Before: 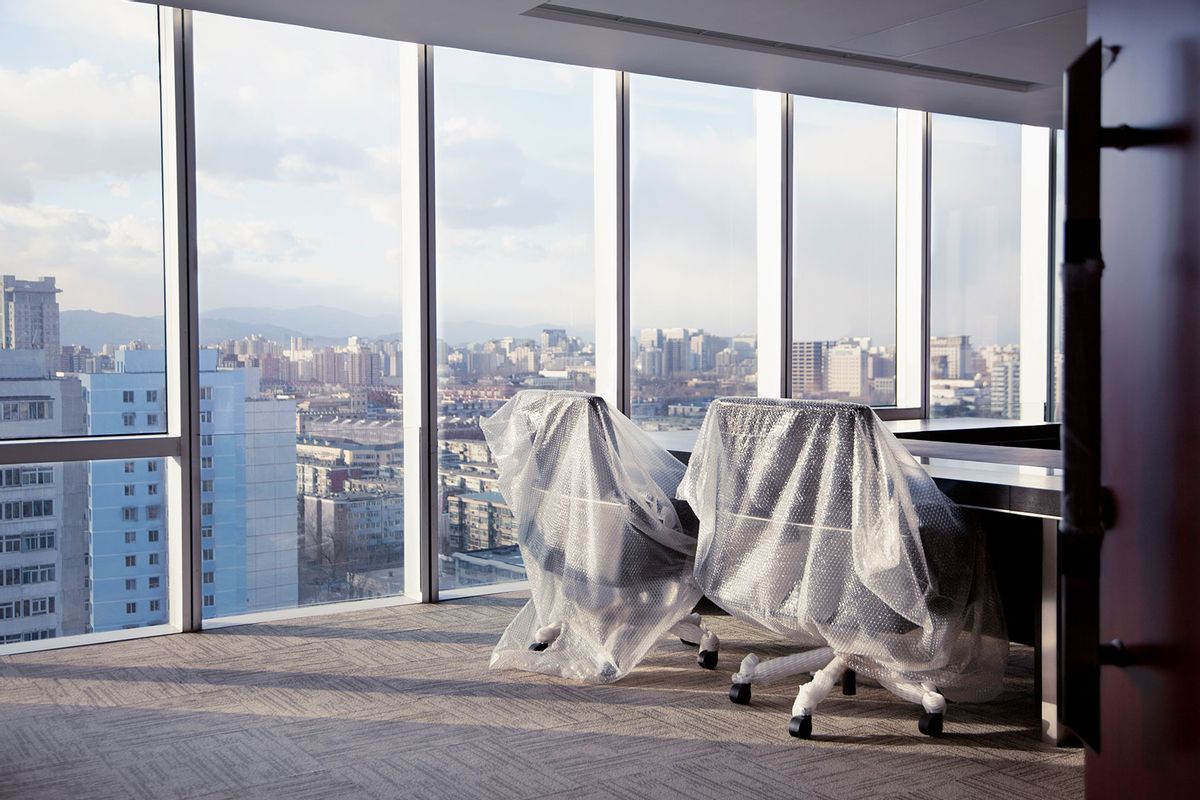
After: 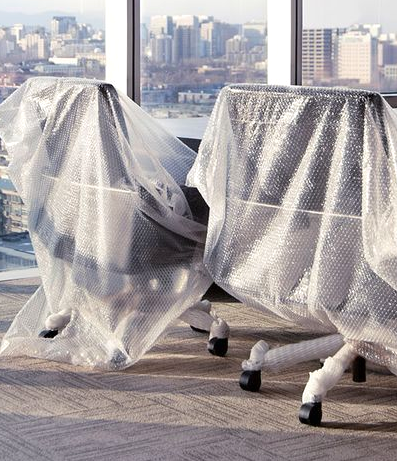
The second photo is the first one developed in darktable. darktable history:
local contrast: mode bilateral grid, contrast 100, coarseness 100, detail 94%, midtone range 0.2
crop: left 40.878%, top 39.176%, right 25.993%, bottom 3.081%
exposure: exposure 0.2 EV, compensate highlight preservation false
